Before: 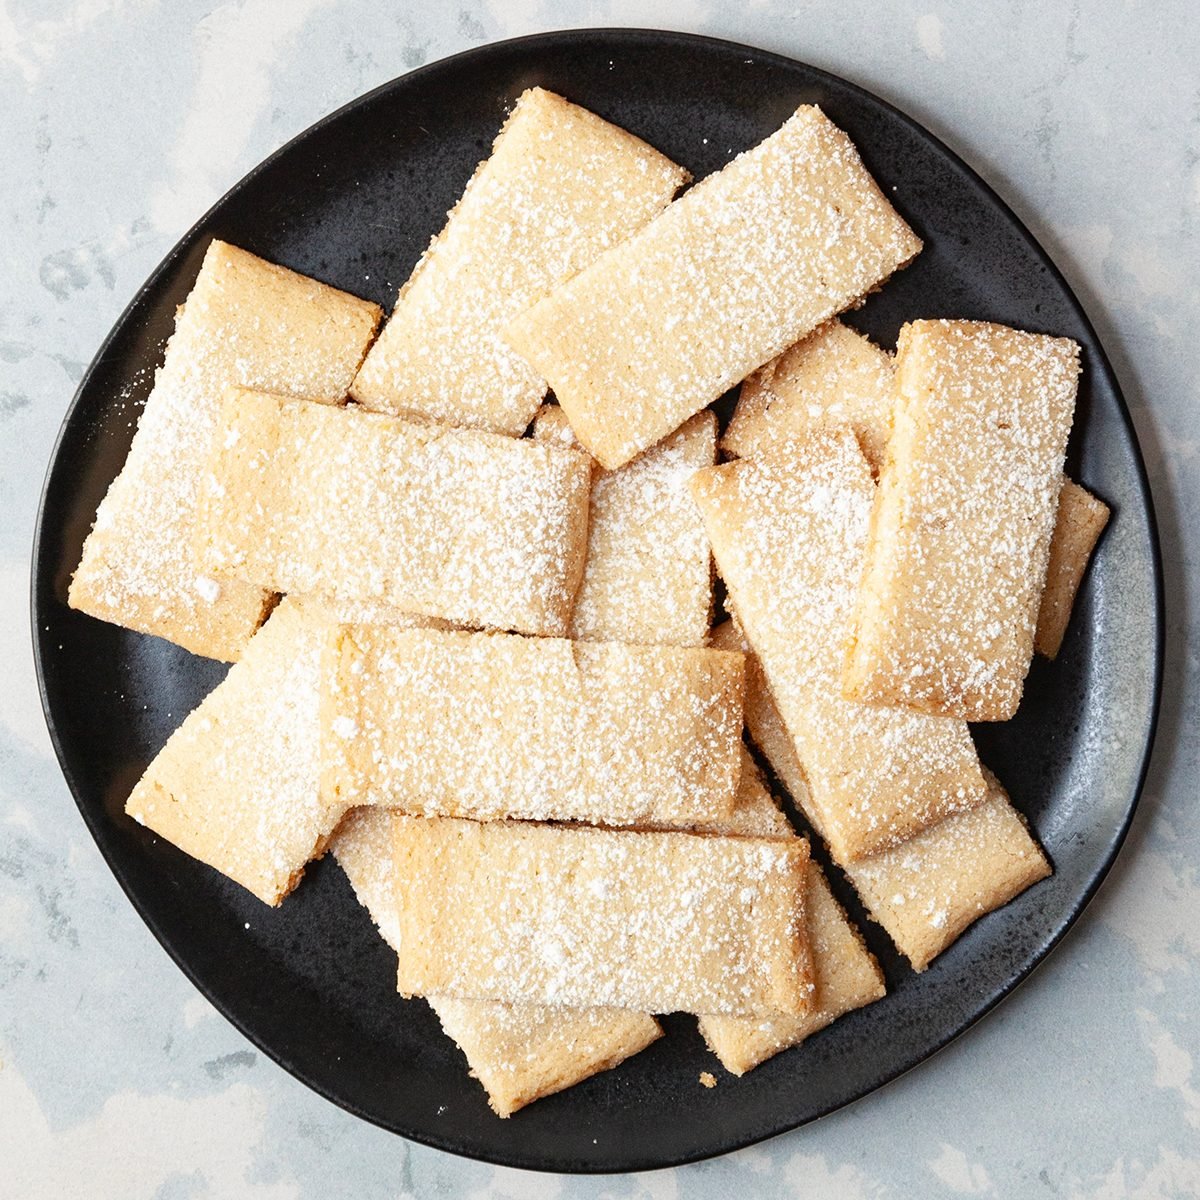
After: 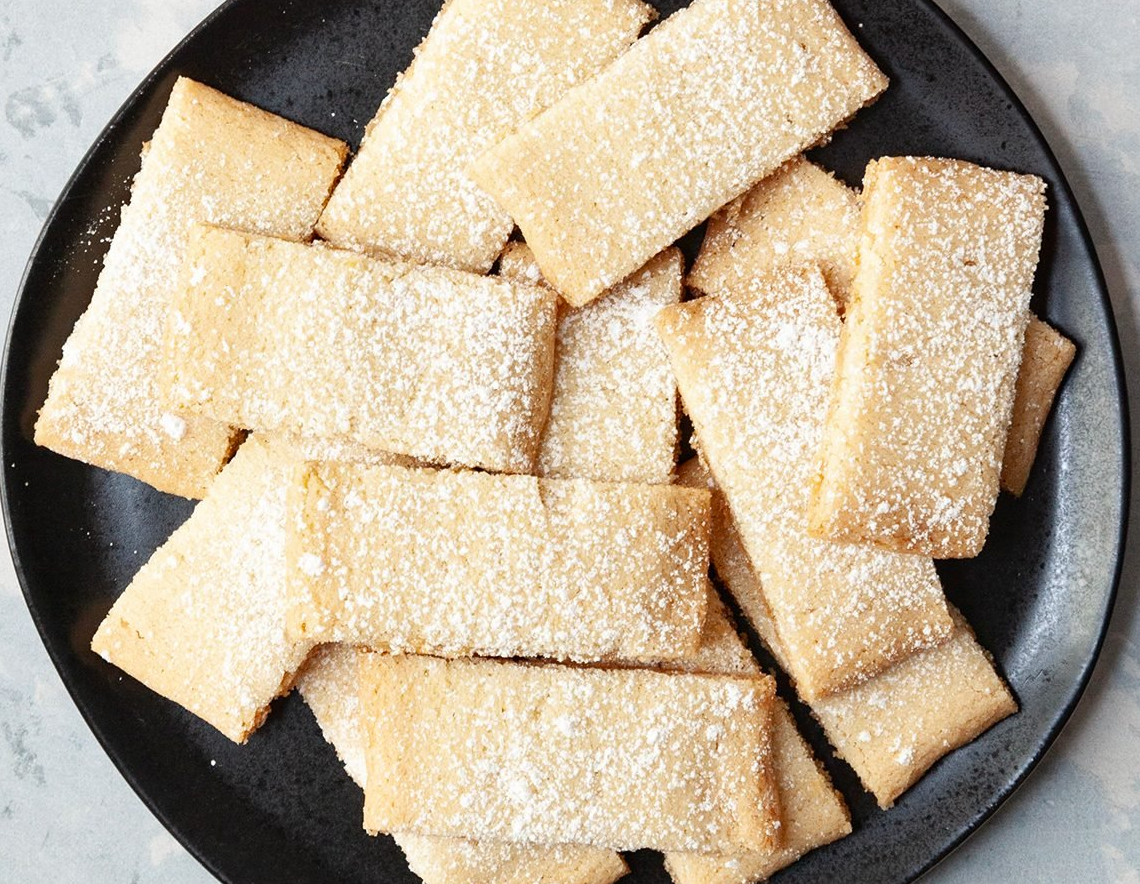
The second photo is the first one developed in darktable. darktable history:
crop and rotate: left 2.883%, top 13.605%, right 2.104%, bottom 12.714%
shadows and highlights: shadows 52, highlights -28.27, soften with gaussian
contrast brightness saturation: contrast 0.046
